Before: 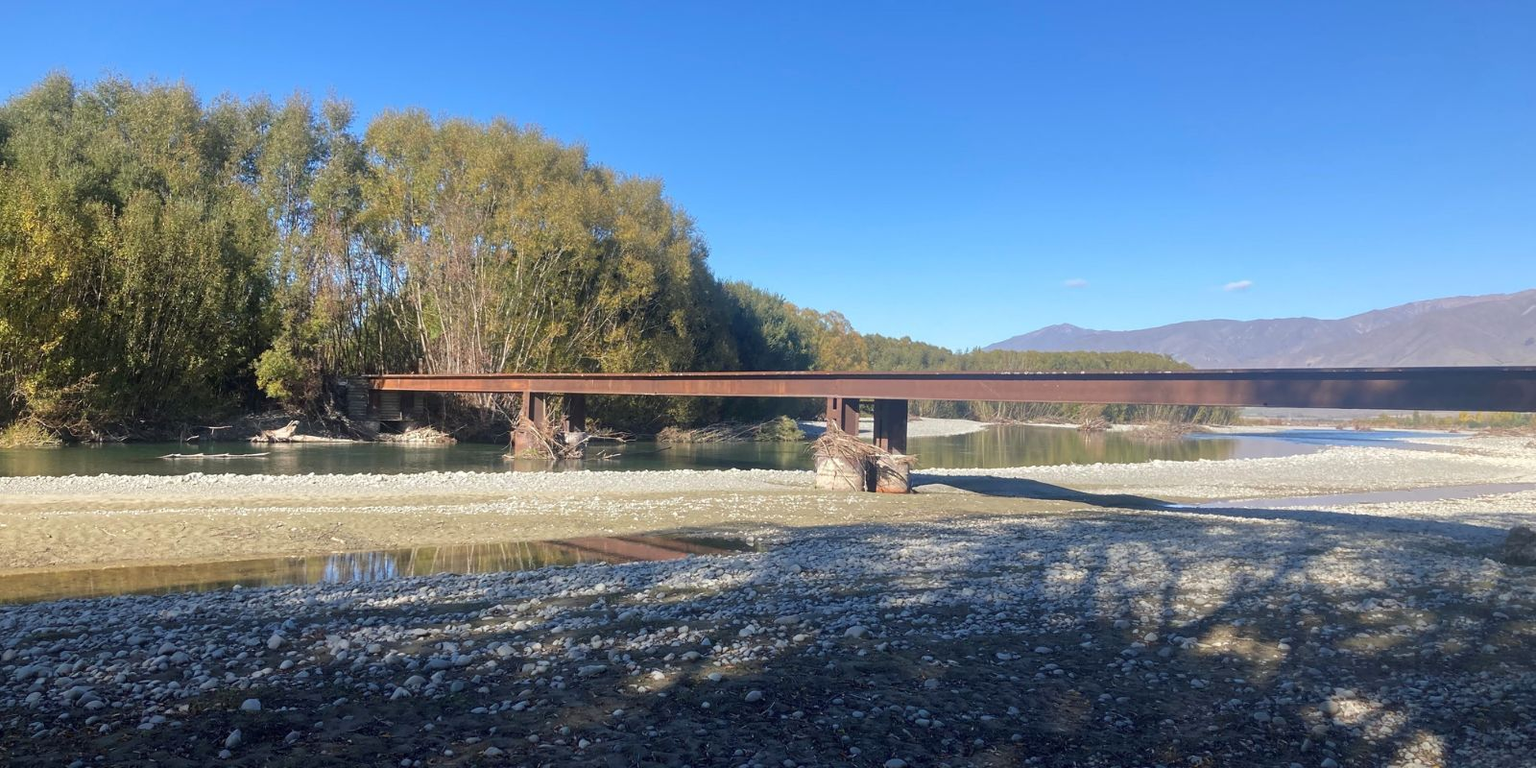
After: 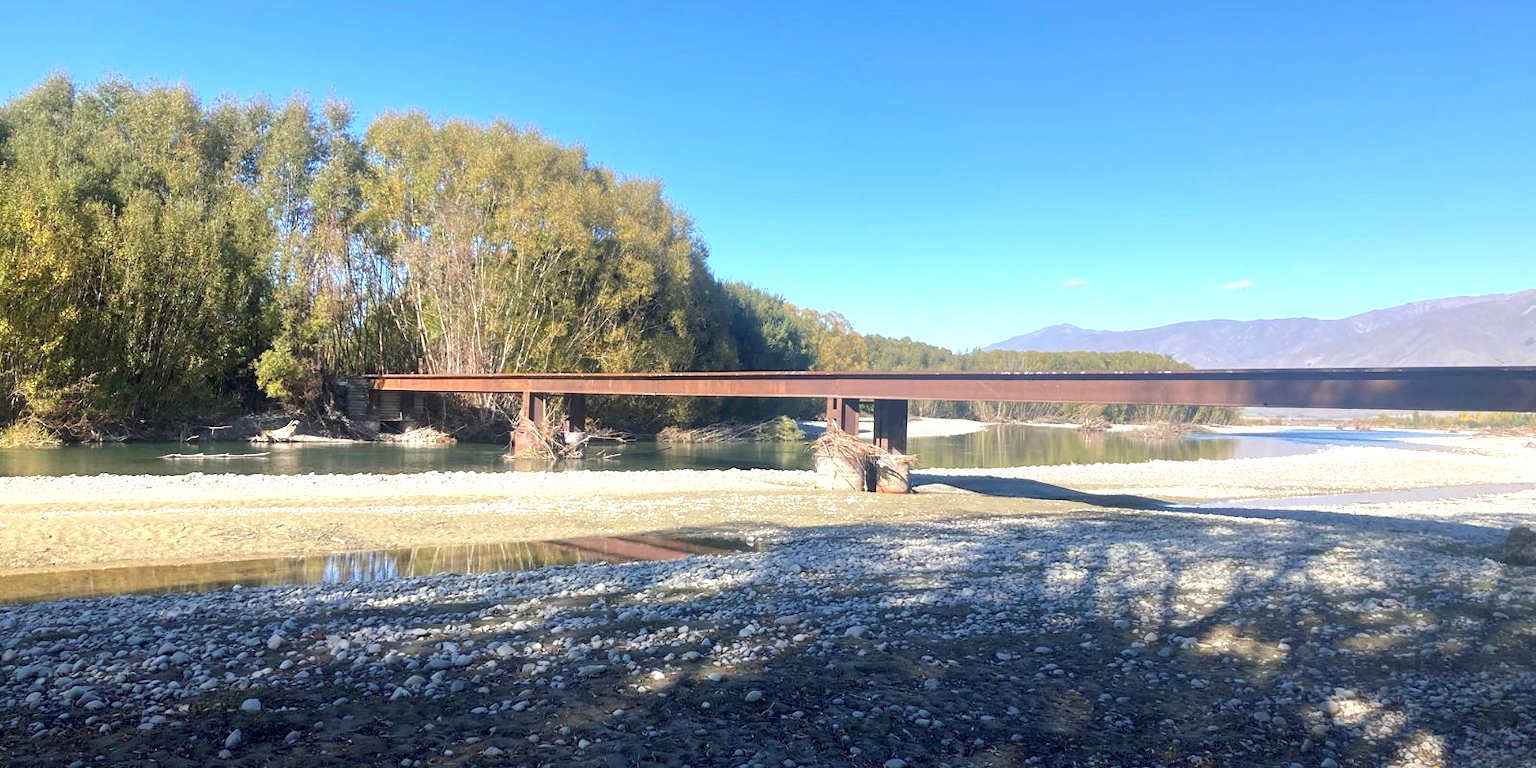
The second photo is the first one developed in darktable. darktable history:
exposure: black level correction 0.001, exposure 0.677 EV, compensate exposure bias true, compensate highlight preservation false
local contrast: mode bilateral grid, contrast 15, coarseness 35, detail 105%, midtone range 0.2
